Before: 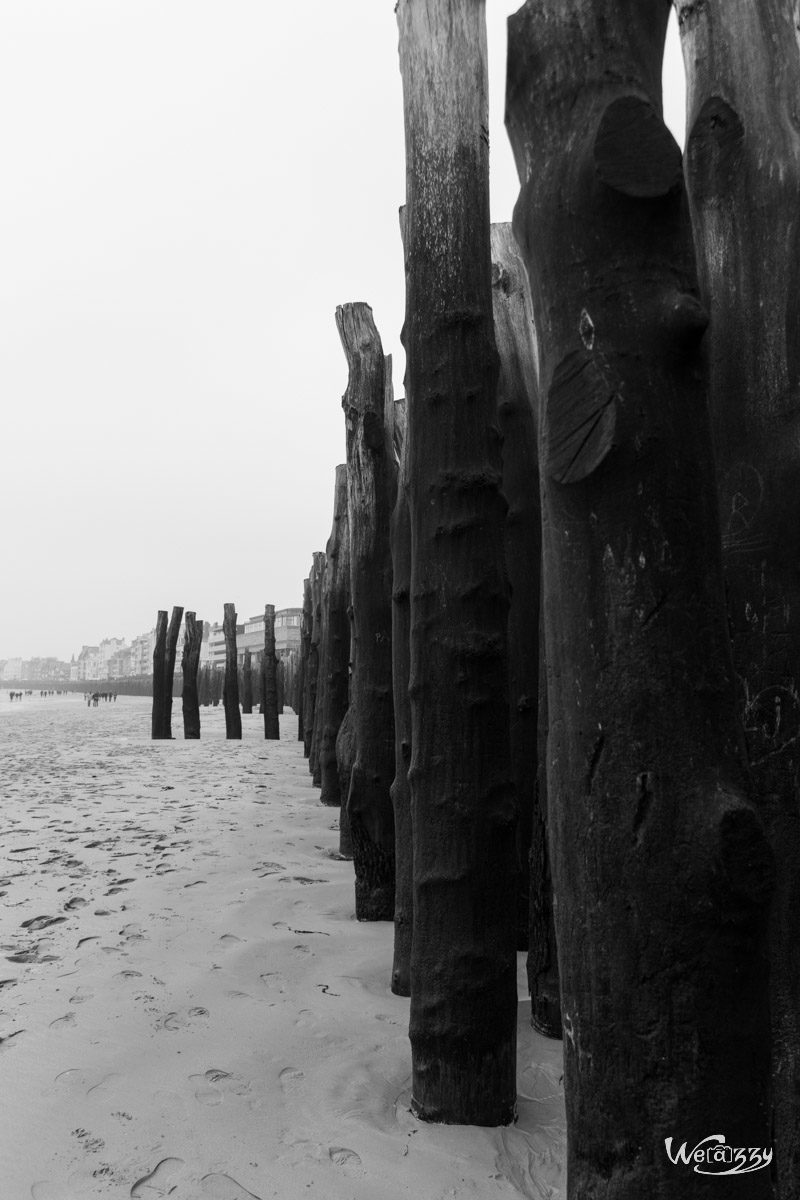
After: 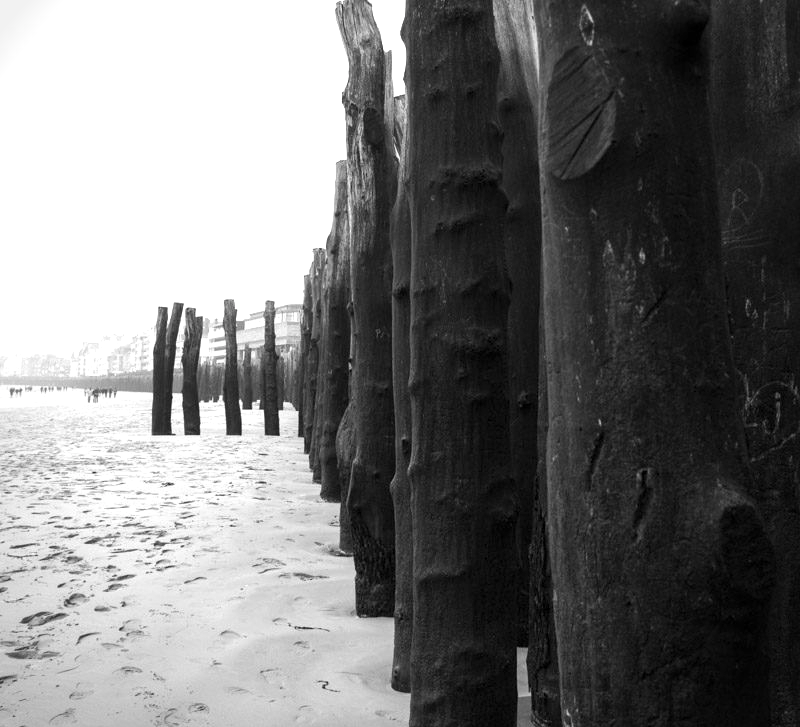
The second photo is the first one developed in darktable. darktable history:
crop and rotate: top 25.388%, bottom 13.991%
vignetting: on, module defaults
exposure: exposure 1.001 EV, compensate highlight preservation false
color balance rgb: perceptual saturation grading › global saturation 30.818%
